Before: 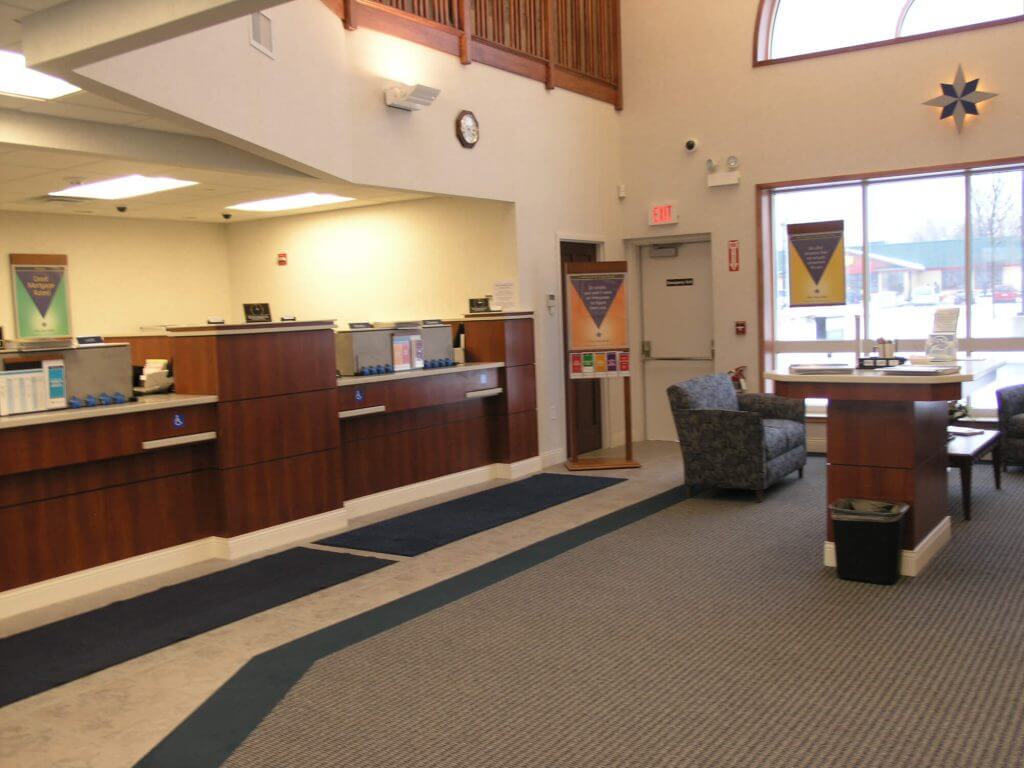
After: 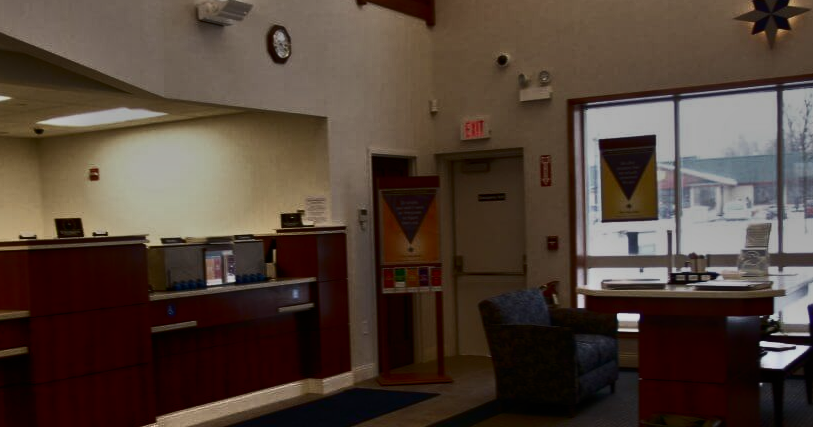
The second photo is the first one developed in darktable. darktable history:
crop: left 18.38%, top 11.092%, right 2.134%, bottom 33.217%
contrast brightness saturation: contrast 0.5, saturation -0.1
tone equalizer: -8 EV -2 EV, -7 EV -2 EV, -6 EV -2 EV, -5 EV -2 EV, -4 EV -2 EV, -3 EV -2 EV, -2 EV -2 EV, -1 EV -1.63 EV, +0 EV -2 EV
shadows and highlights: low approximation 0.01, soften with gaussian
